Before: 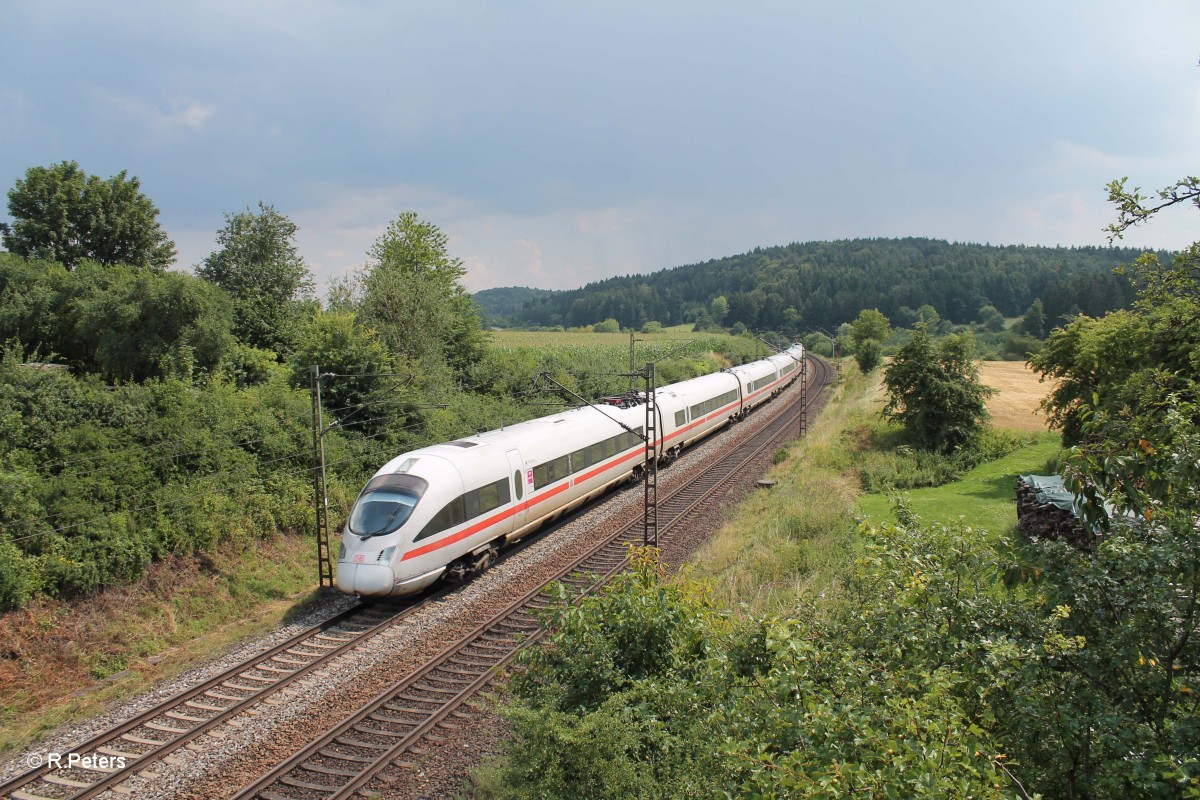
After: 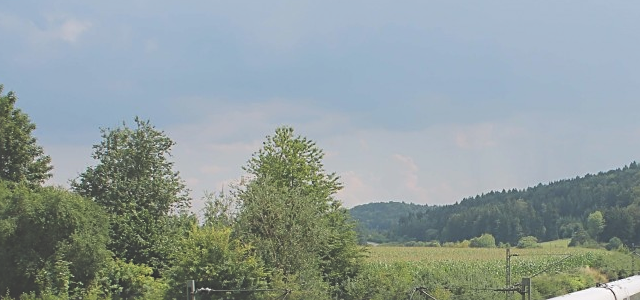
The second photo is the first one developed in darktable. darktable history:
exposure: black level correction -0.037, exposure -0.498 EV, compensate exposure bias true, compensate highlight preservation false
crop: left 10.382%, top 10.626%, right 36.21%, bottom 51.778%
sharpen: on, module defaults
levels: levels [0, 0.435, 0.917]
